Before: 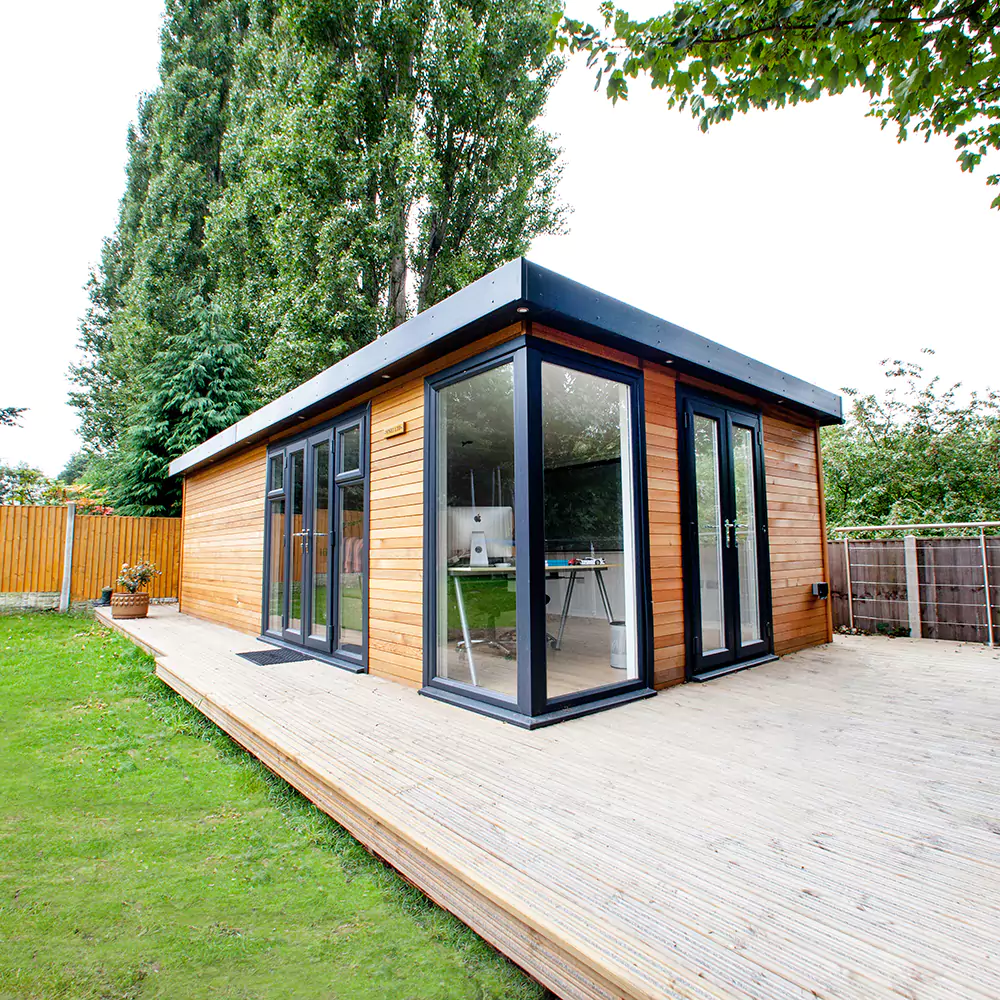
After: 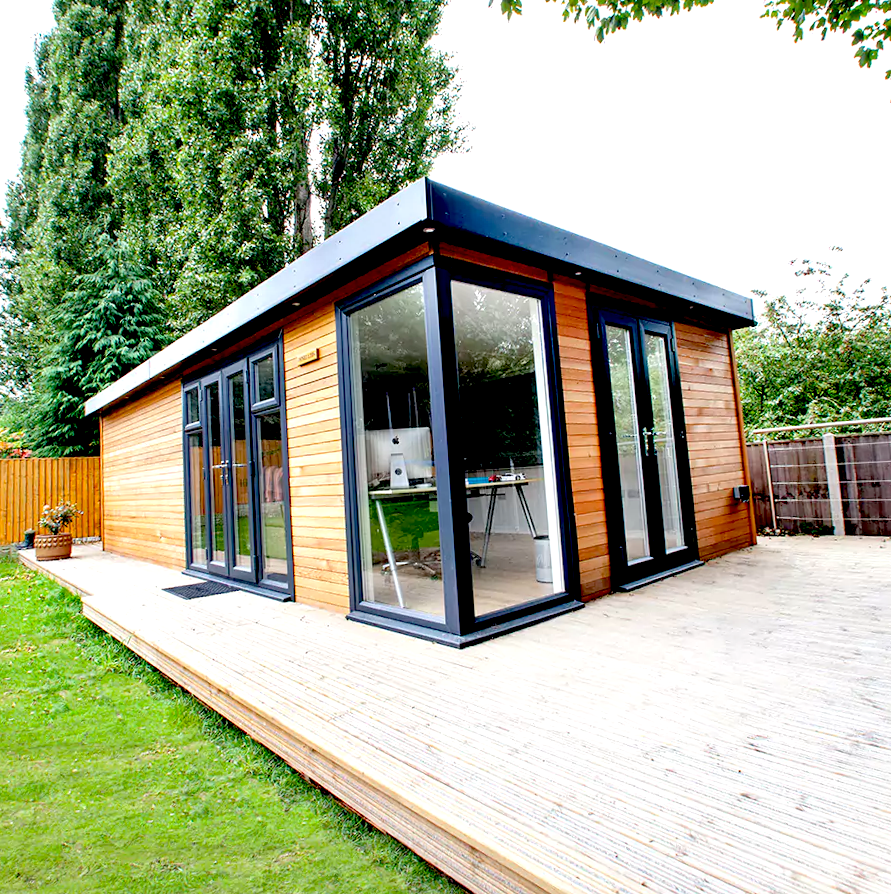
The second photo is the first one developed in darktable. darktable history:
exposure: black level correction 0.032, exposure 0.333 EV, compensate highlight preservation false
crop and rotate: angle 3.17°, left 6.1%, top 5.685%
